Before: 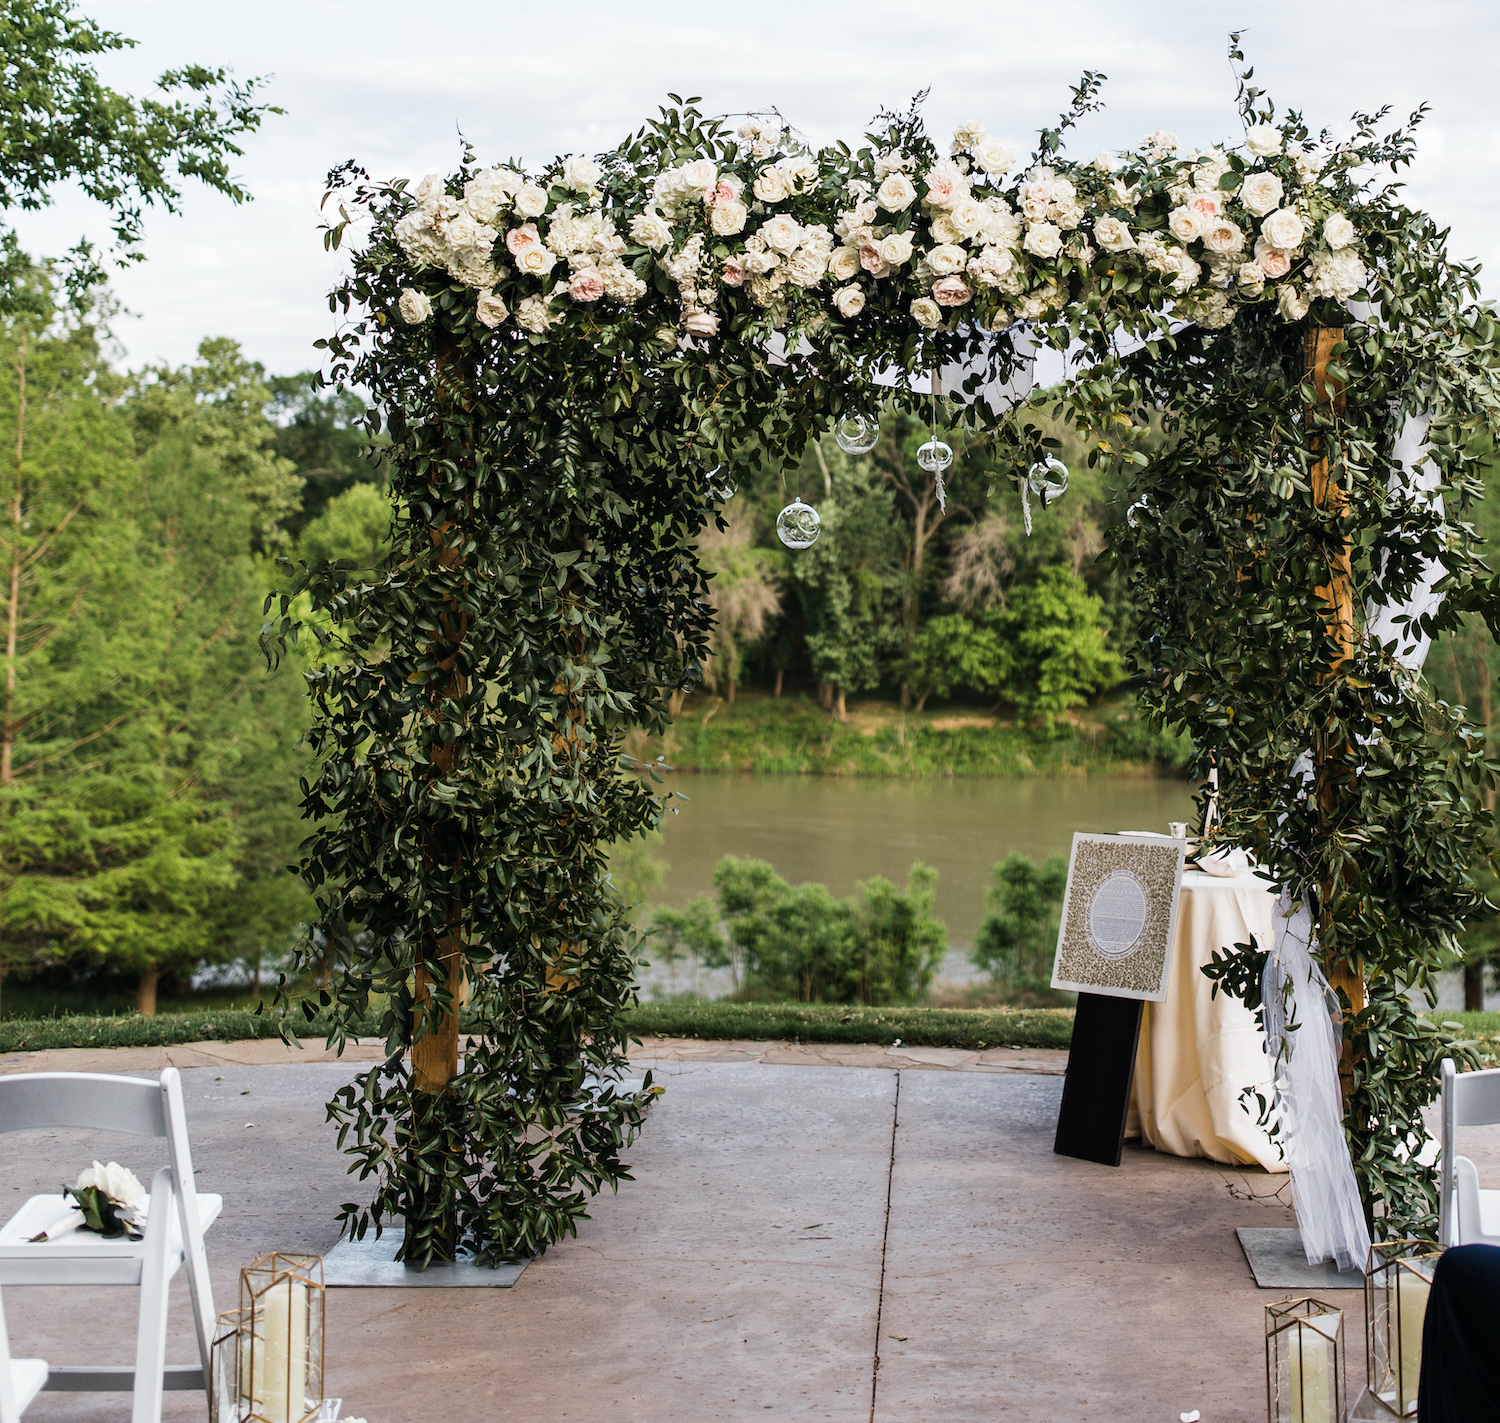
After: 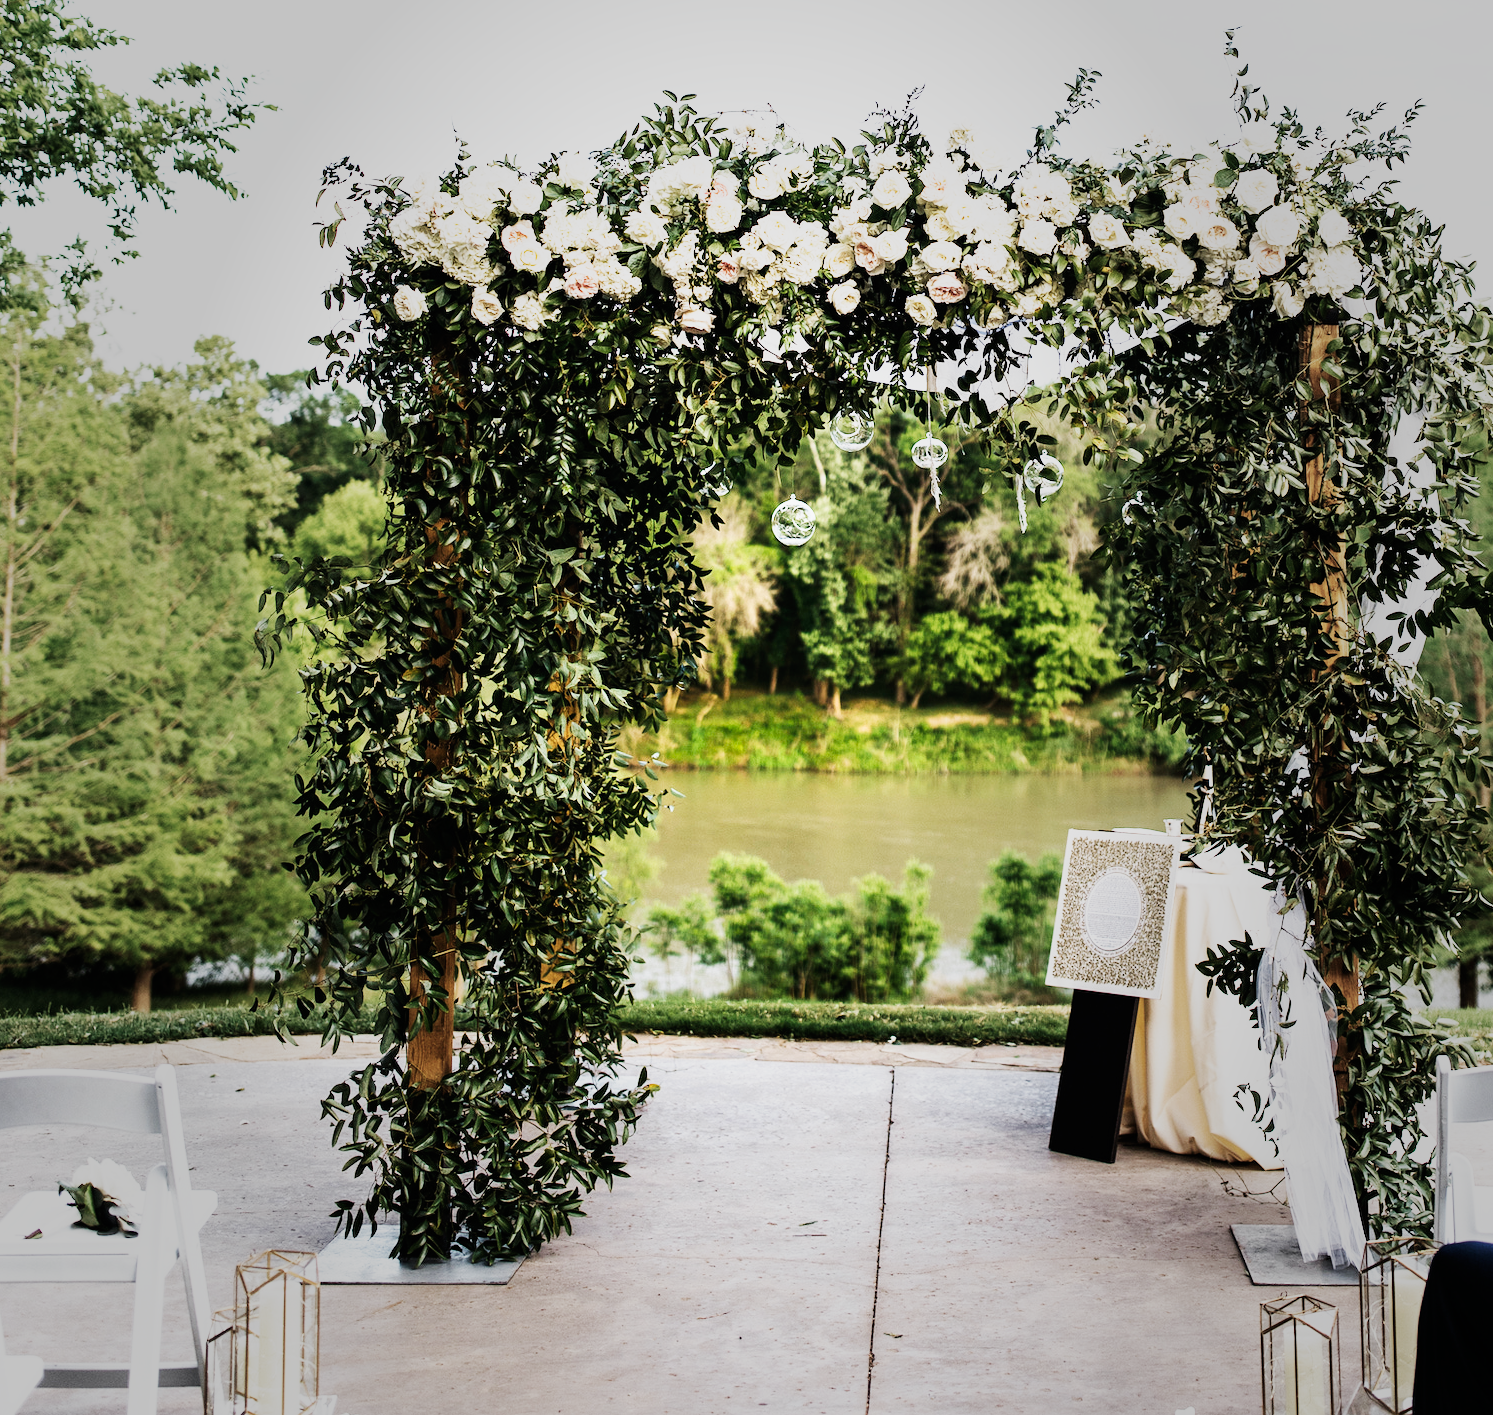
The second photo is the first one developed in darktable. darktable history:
base curve: curves: ch0 [(0, 0) (0.007, 0.004) (0.027, 0.03) (0.046, 0.07) (0.207, 0.54) (0.442, 0.872) (0.673, 0.972) (1, 1)], preserve colors none
vignetting: fall-off start 16.03%, fall-off radius 99.1%, brightness -0.453, saturation -0.297, width/height ratio 0.718, unbound false
crop and rotate: left 0.462%, top 0.249%, bottom 0.282%
